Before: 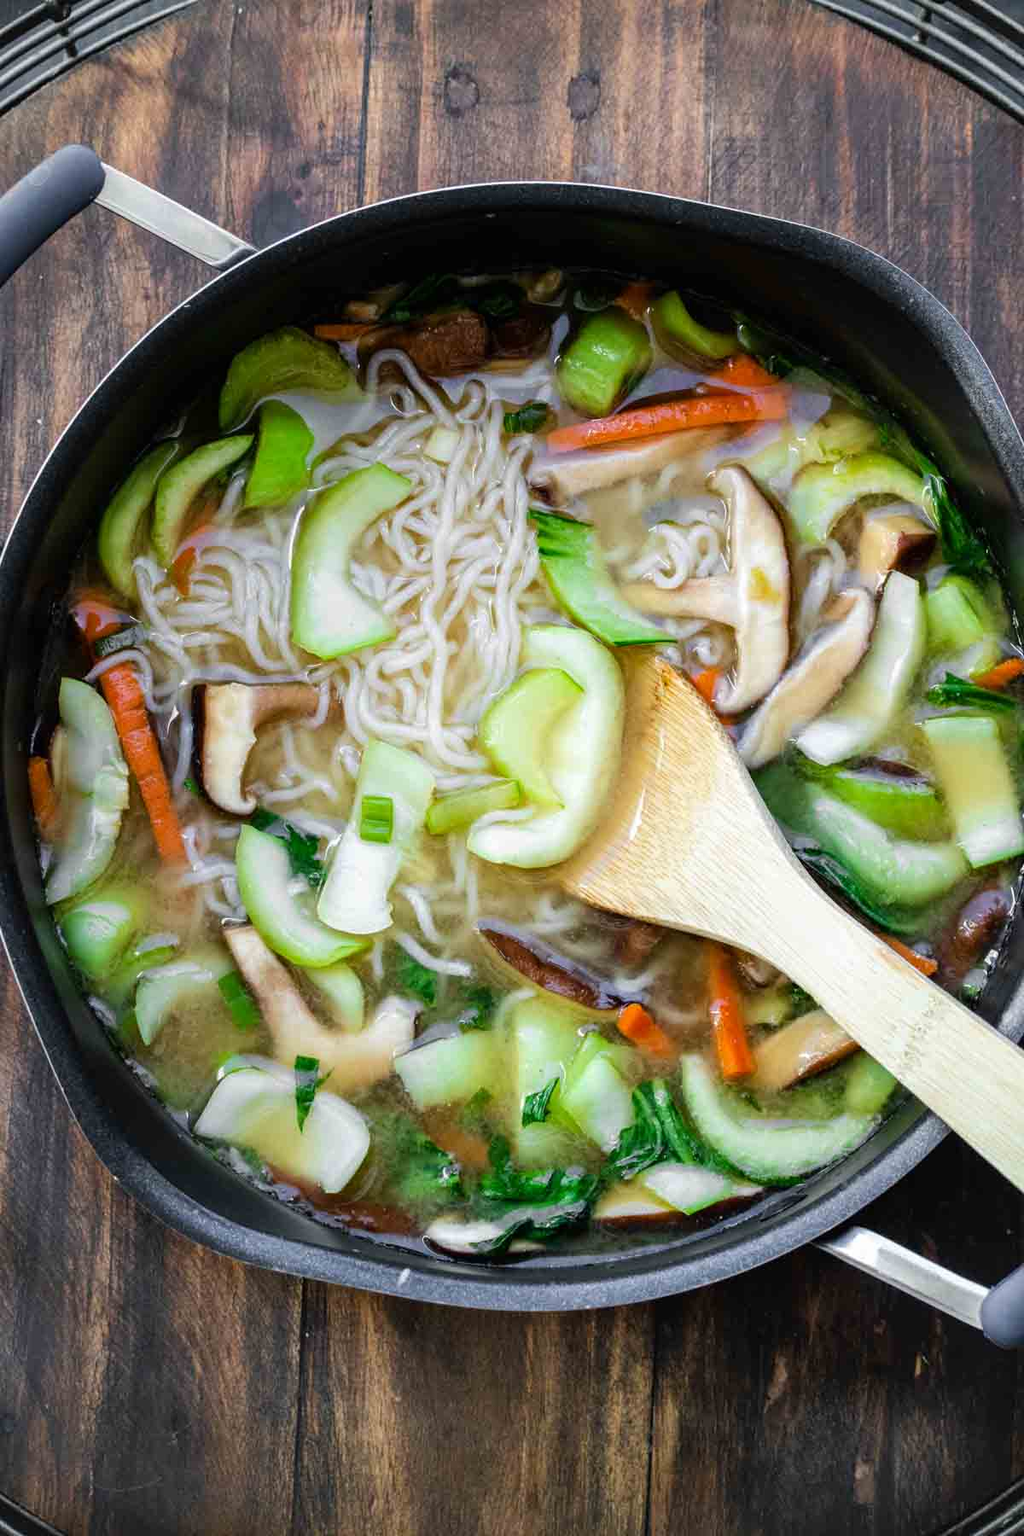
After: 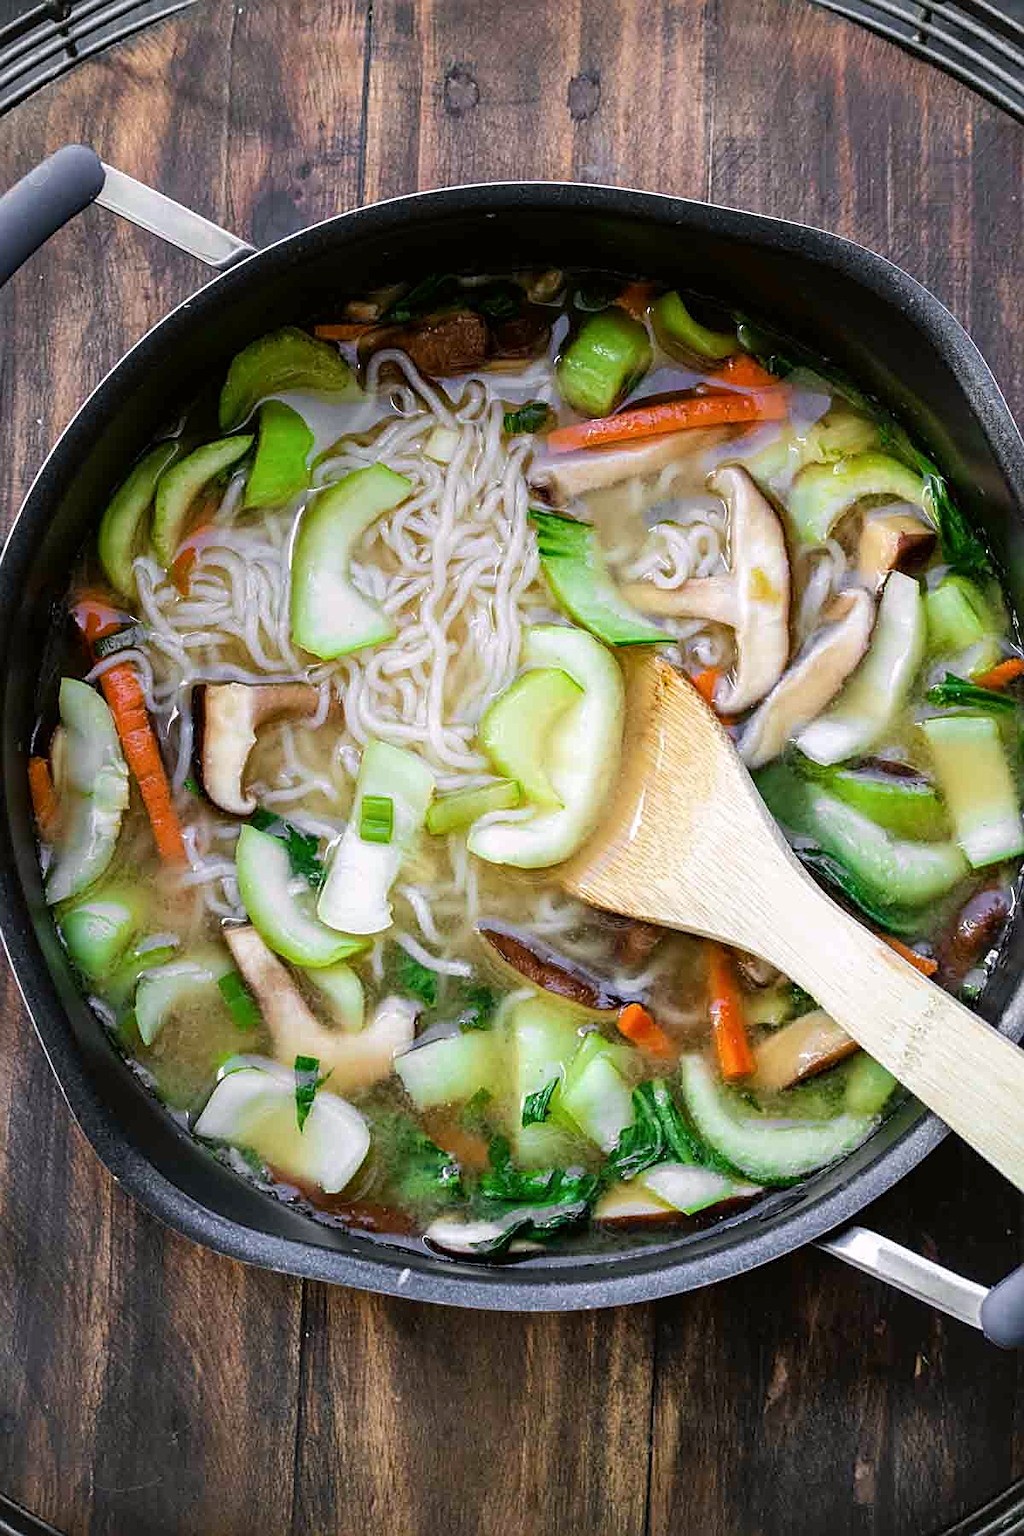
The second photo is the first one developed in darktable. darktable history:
sharpen: on, module defaults
color correction: highlights a* 3.15, highlights b* -1.6, shadows a* -0.065, shadows b* 2.04, saturation 0.984
